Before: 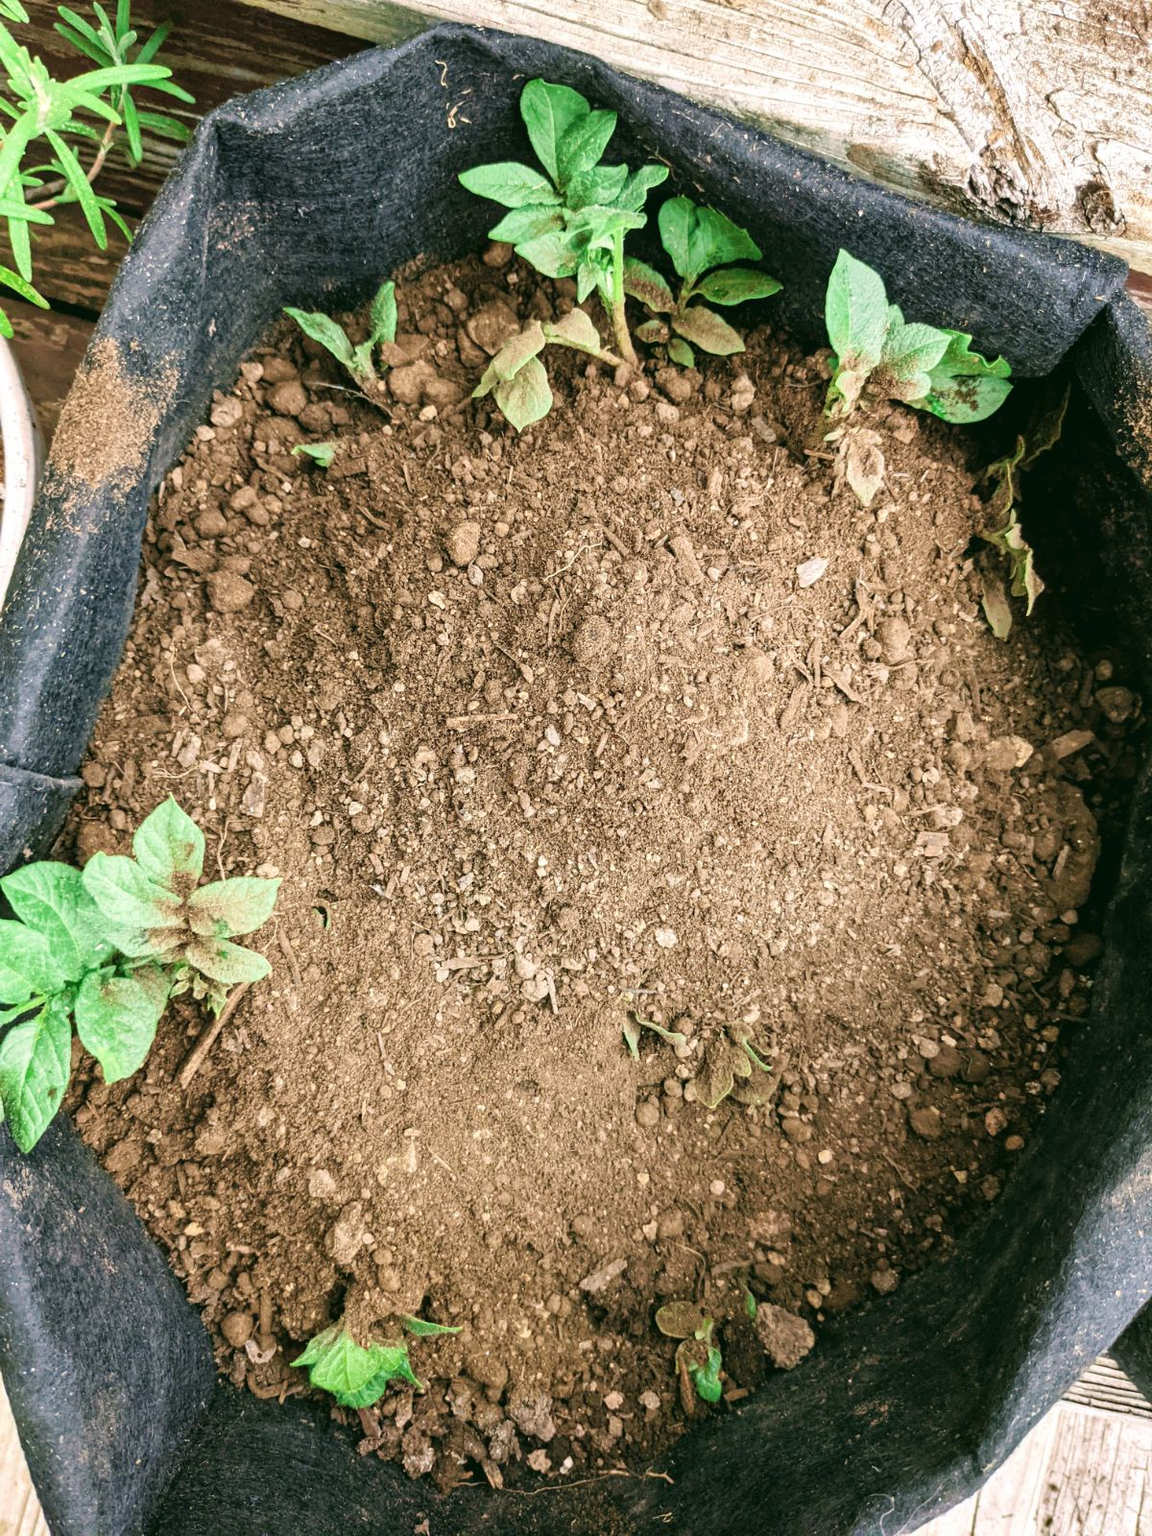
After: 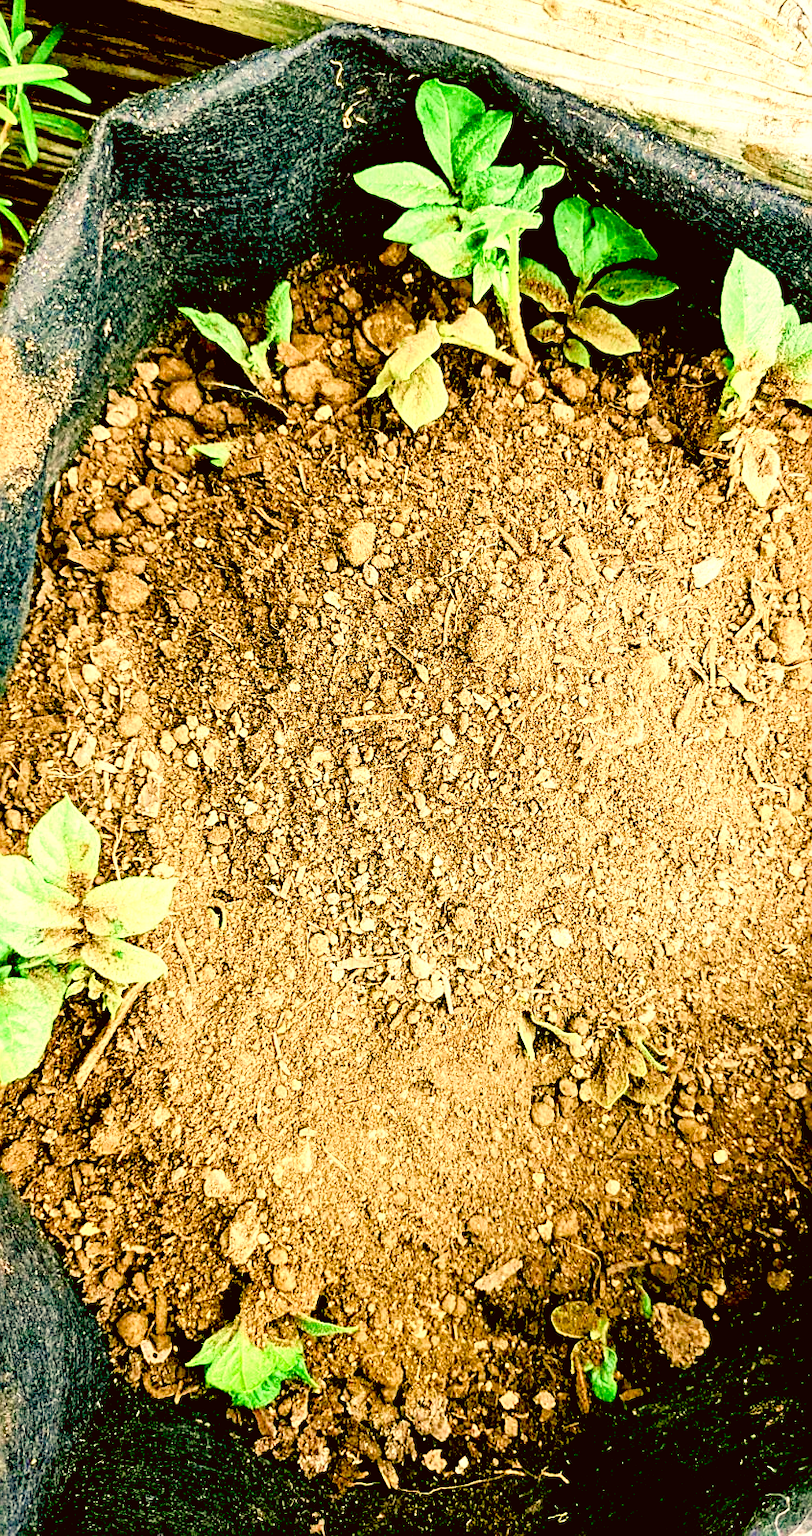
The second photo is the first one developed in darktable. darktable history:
contrast brightness saturation: contrast 0.201, brightness 0.169, saturation 0.223
sharpen: on, module defaults
exposure: black level correction 0.041, exposure 0.499 EV, compensate highlight preservation false
color balance rgb: highlights gain › chroma 3%, highlights gain › hue 76.18°, linear chroma grading › global chroma 14.81%, perceptual saturation grading › global saturation 20%, perceptual saturation grading › highlights -49.27%, perceptual saturation grading › shadows 25.16%
velvia: on, module defaults
color correction: highlights a* -1.28, highlights b* 10.54, shadows a* 0.609, shadows b* 18.72
crop and rotate: left 9.086%, right 20.375%
